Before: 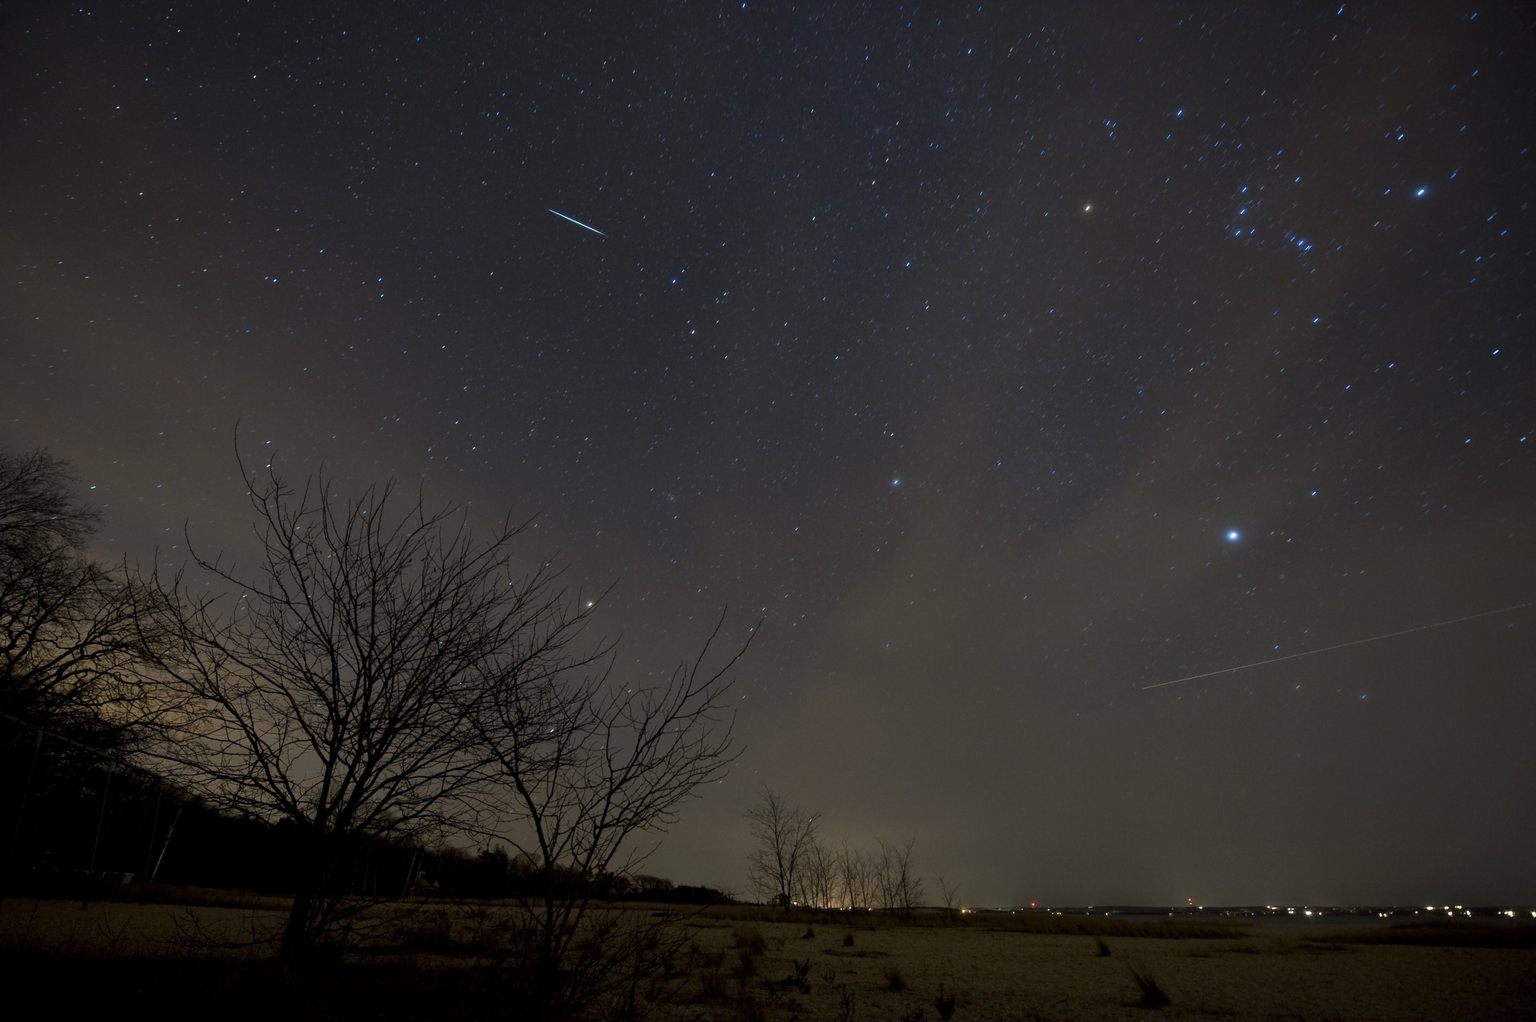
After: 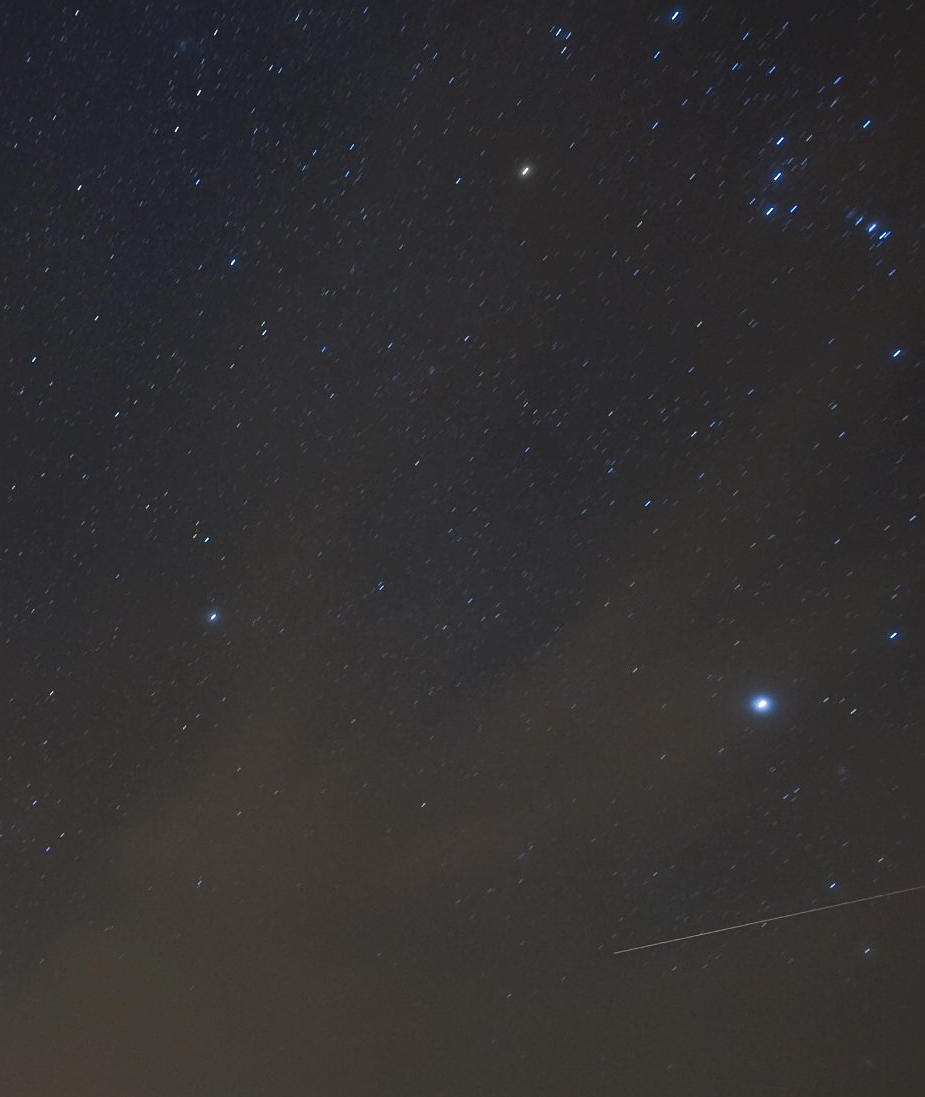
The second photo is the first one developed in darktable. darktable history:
crop and rotate: left 49.827%, top 10.133%, right 13.143%, bottom 23.929%
exposure: black level correction 0.002, compensate exposure bias true, compensate highlight preservation false
tone curve: curves: ch0 [(0, 0) (0.003, 0.01) (0.011, 0.014) (0.025, 0.029) (0.044, 0.051) (0.069, 0.072) (0.1, 0.097) (0.136, 0.123) (0.177, 0.16) (0.224, 0.2) (0.277, 0.248) (0.335, 0.305) (0.399, 0.37) (0.468, 0.454) (0.543, 0.534) (0.623, 0.609) (0.709, 0.681) (0.801, 0.752) (0.898, 0.841) (1, 1)], color space Lab, independent channels
sharpen: on, module defaults
